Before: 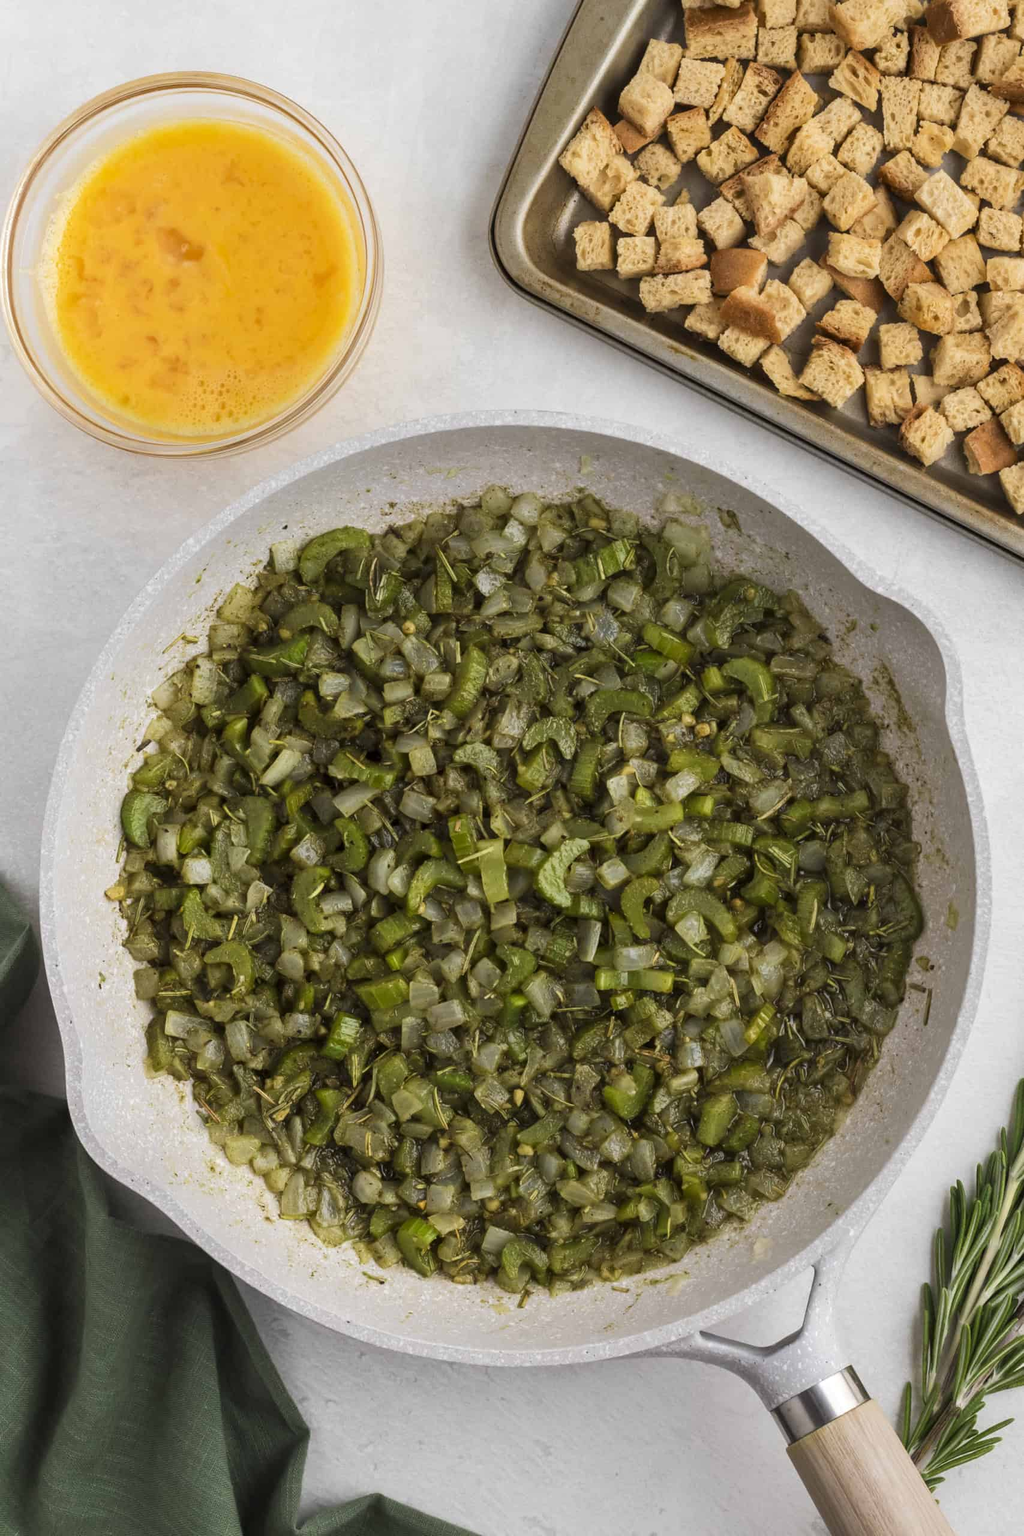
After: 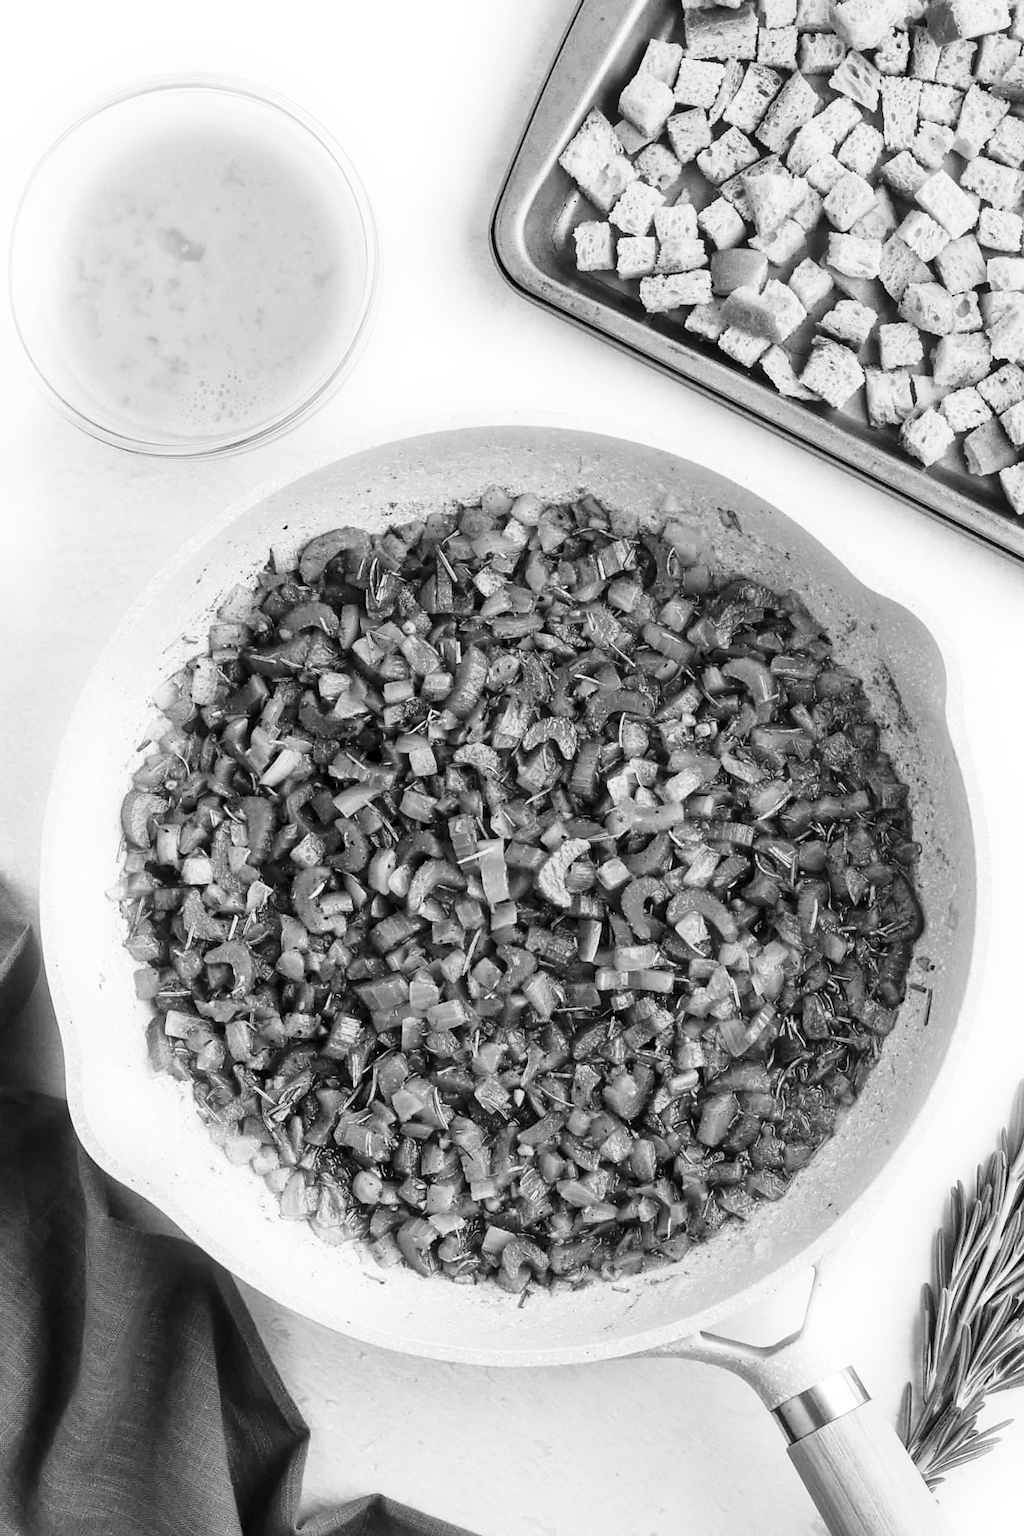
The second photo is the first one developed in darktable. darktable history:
base curve: curves: ch0 [(0, 0) (0.028, 0.03) (0.121, 0.232) (0.46, 0.748) (0.859, 0.968) (1, 1)], preserve colors none
bloom: size 9%, threshold 100%, strength 7%
sharpen: radius 1.864, amount 0.398, threshold 1.271
monochrome: on, module defaults
